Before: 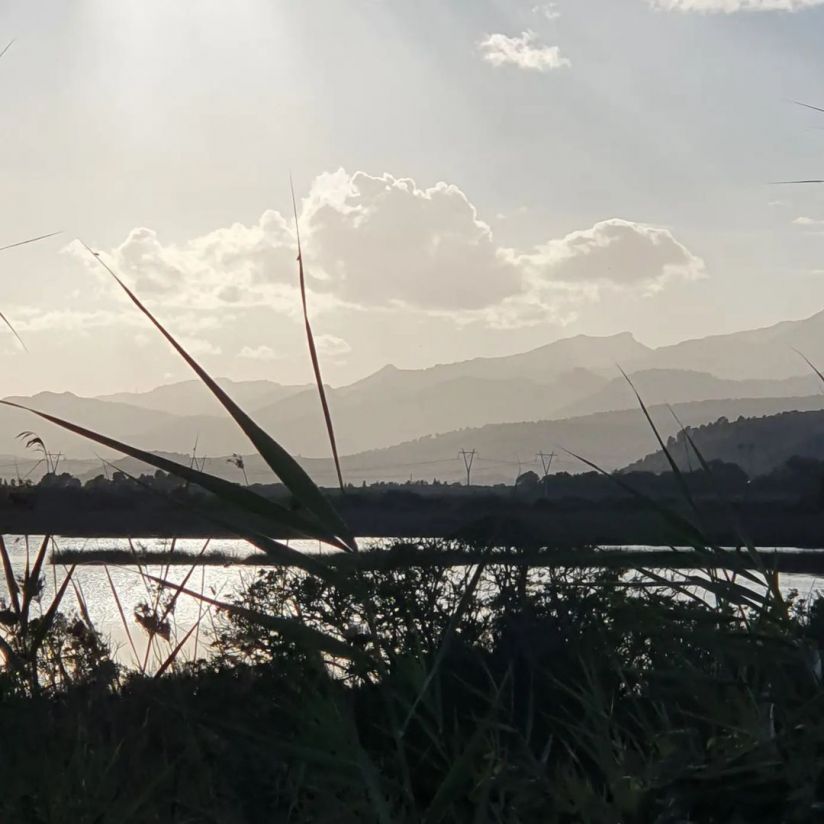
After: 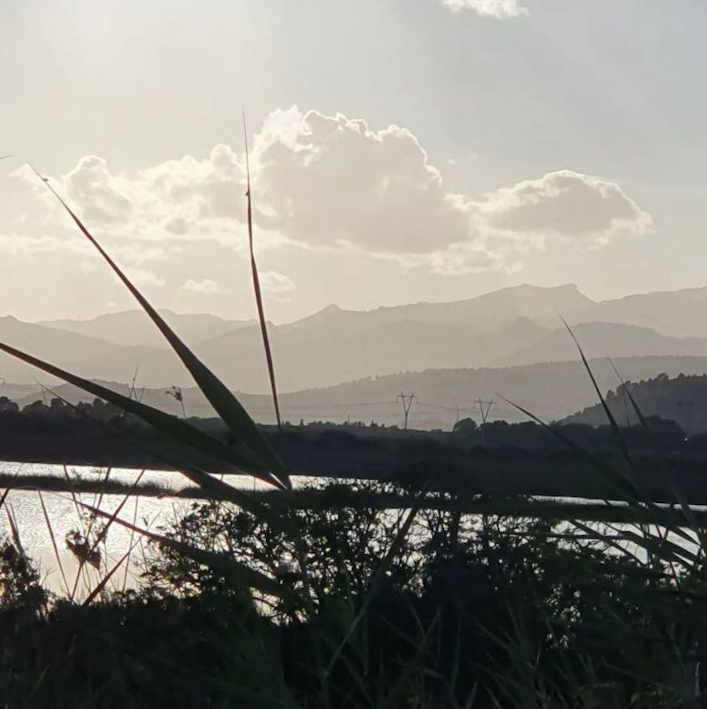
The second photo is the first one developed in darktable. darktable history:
crop and rotate: angle -2.85°, left 5.196%, top 5.159%, right 4.725%, bottom 4.52%
